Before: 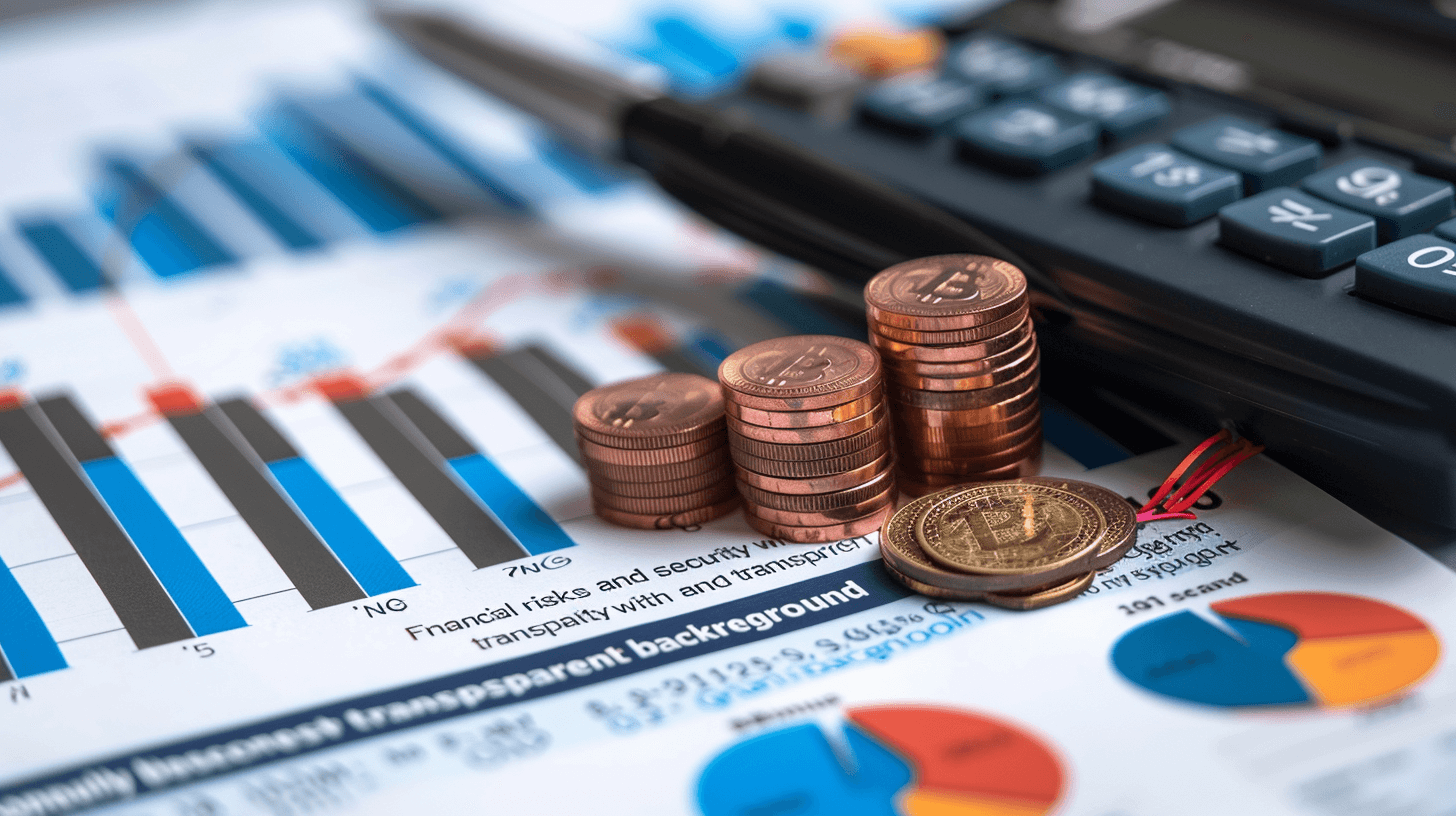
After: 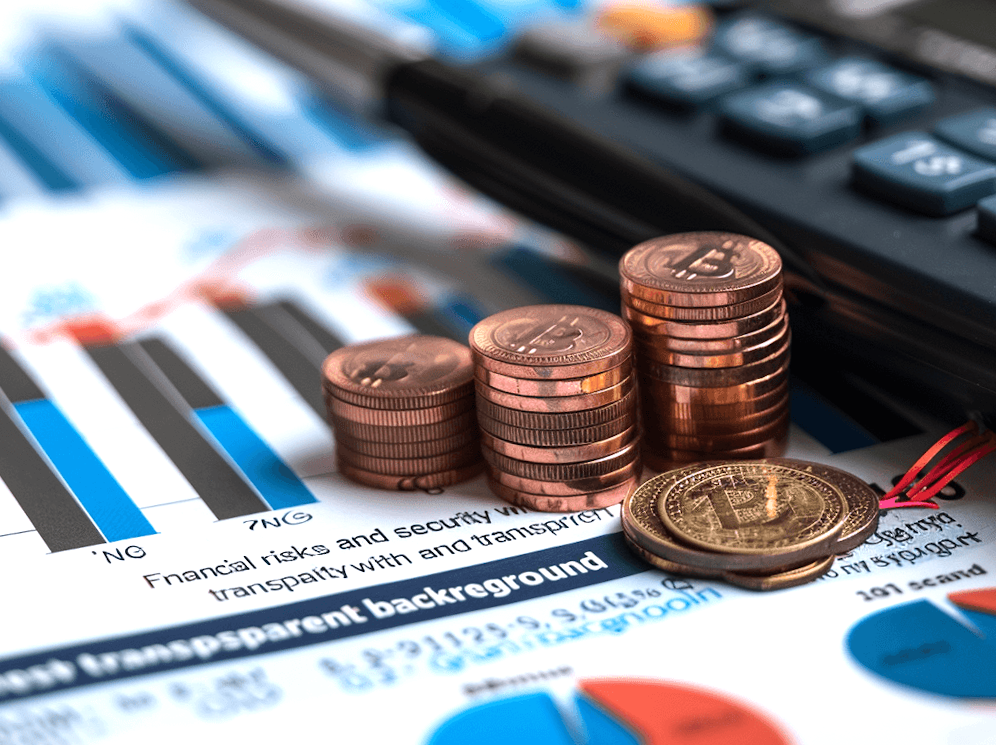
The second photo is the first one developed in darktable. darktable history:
tone equalizer: -8 EV -0.407 EV, -7 EV -0.425 EV, -6 EV -0.344 EV, -5 EV -0.255 EV, -3 EV 0.227 EV, -2 EV 0.304 EV, -1 EV 0.38 EV, +0 EV 0.436 EV, edges refinement/feathering 500, mask exposure compensation -1.57 EV, preserve details no
crop and rotate: angle -3.06°, left 14.215%, top 0.033%, right 10.902%, bottom 0.056%
